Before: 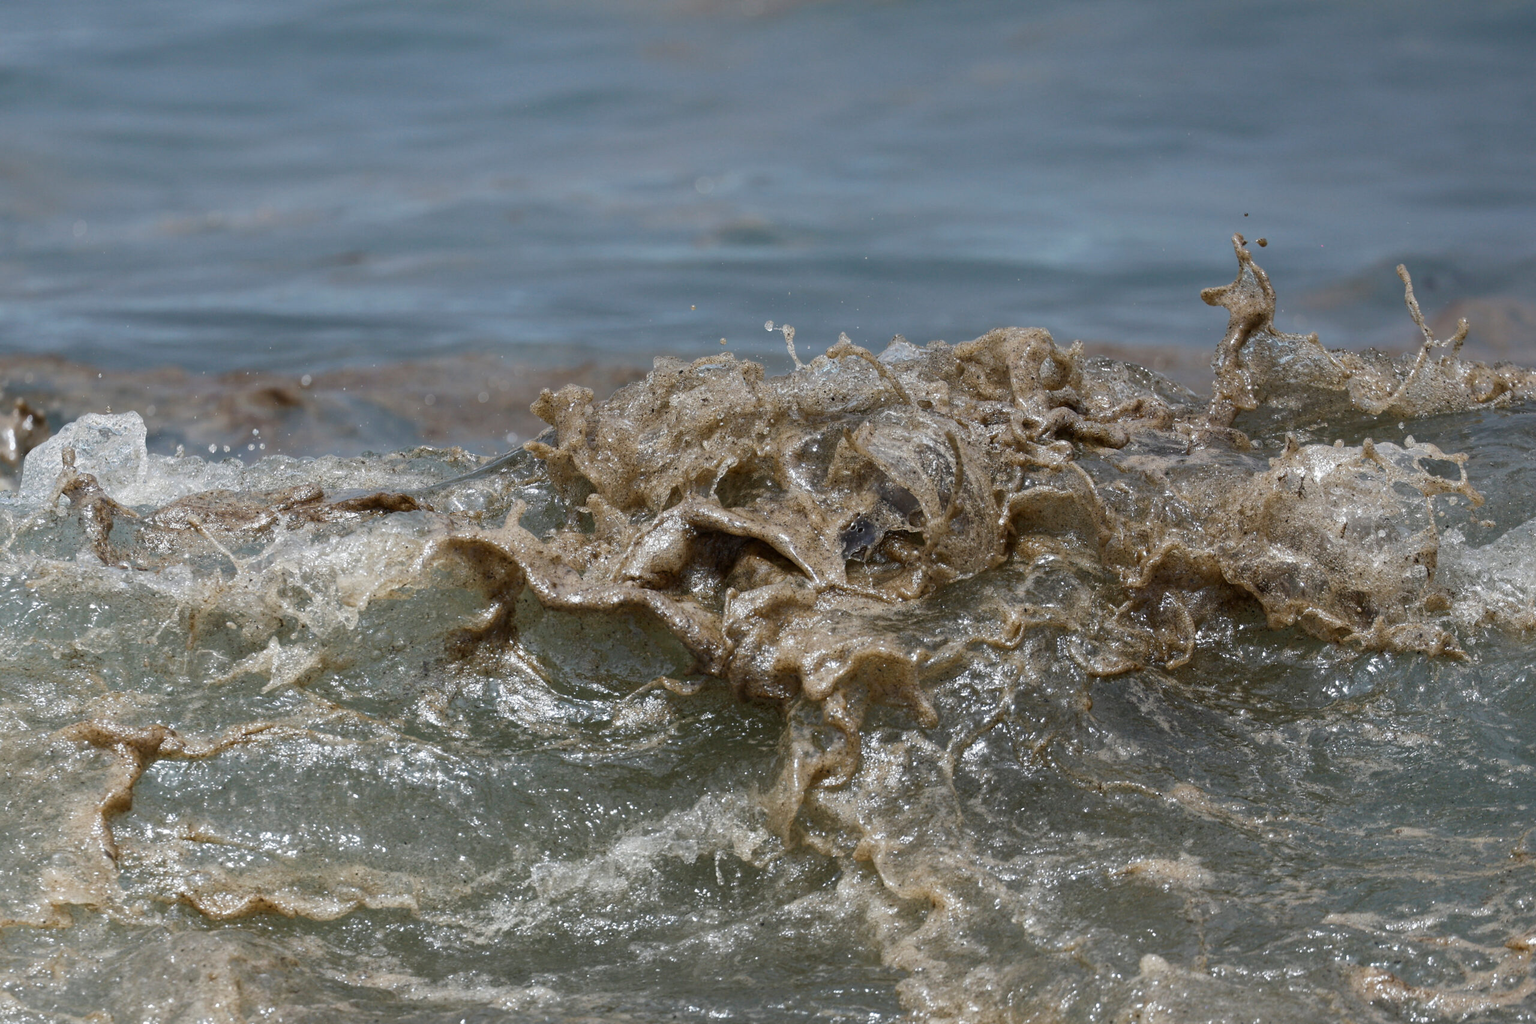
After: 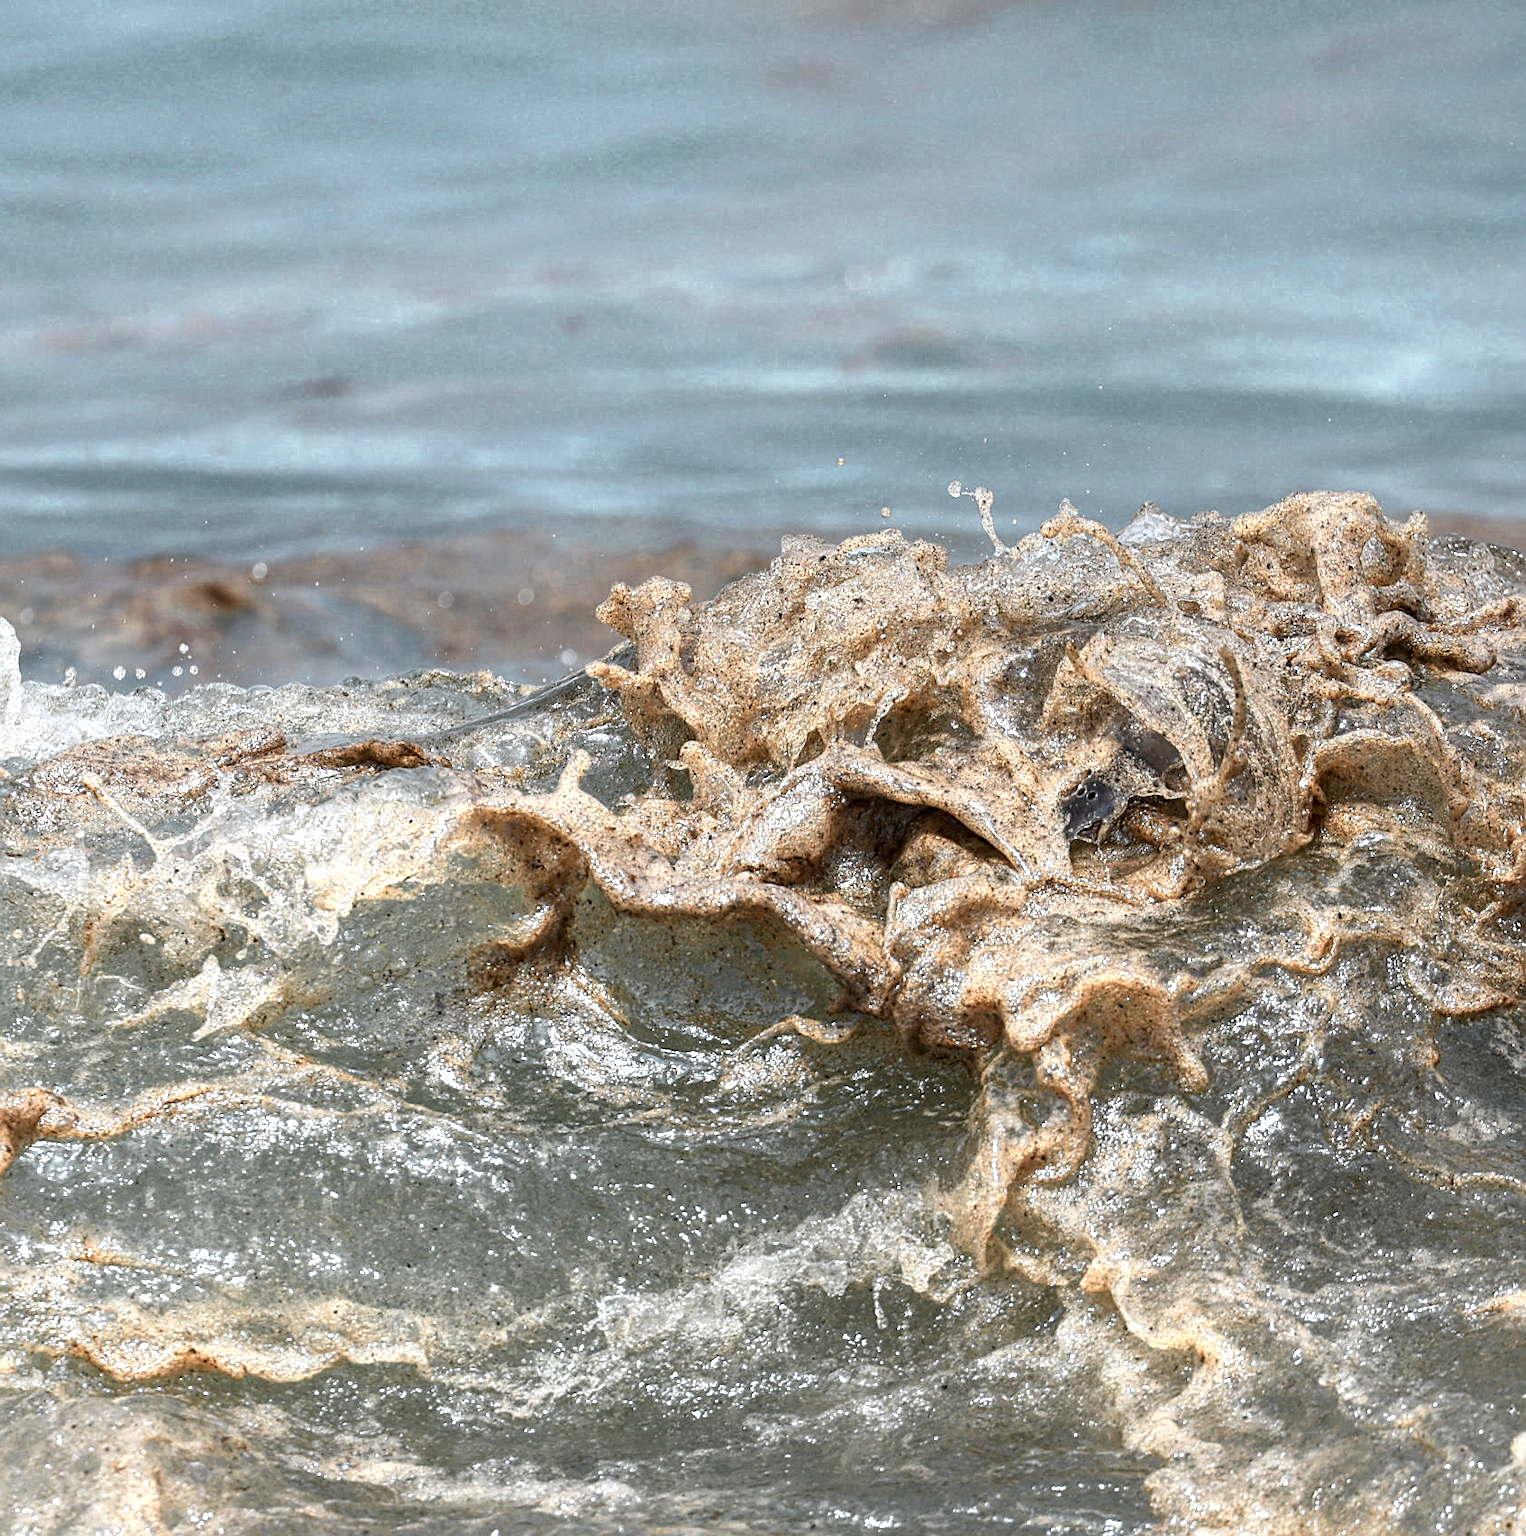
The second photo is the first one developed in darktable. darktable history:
sharpen: on, module defaults
exposure: exposure 0.605 EV, compensate highlight preservation false
local contrast: on, module defaults
color zones: curves: ch0 [(0.018, 0.548) (0.197, 0.654) (0.425, 0.447) (0.605, 0.658) (0.732, 0.579)]; ch1 [(0.105, 0.531) (0.224, 0.531) (0.386, 0.39) (0.618, 0.456) (0.732, 0.456) (0.956, 0.421)]; ch2 [(0.039, 0.583) (0.215, 0.465) (0.399, 0.544) (0.465, 0.548) (0.614, 0.447) (0.724, 0.43) (0.882, 0.623) (0.956, 0.632)], mix 101.29%
crop and rotate: left 8.702%, right 25.094%
